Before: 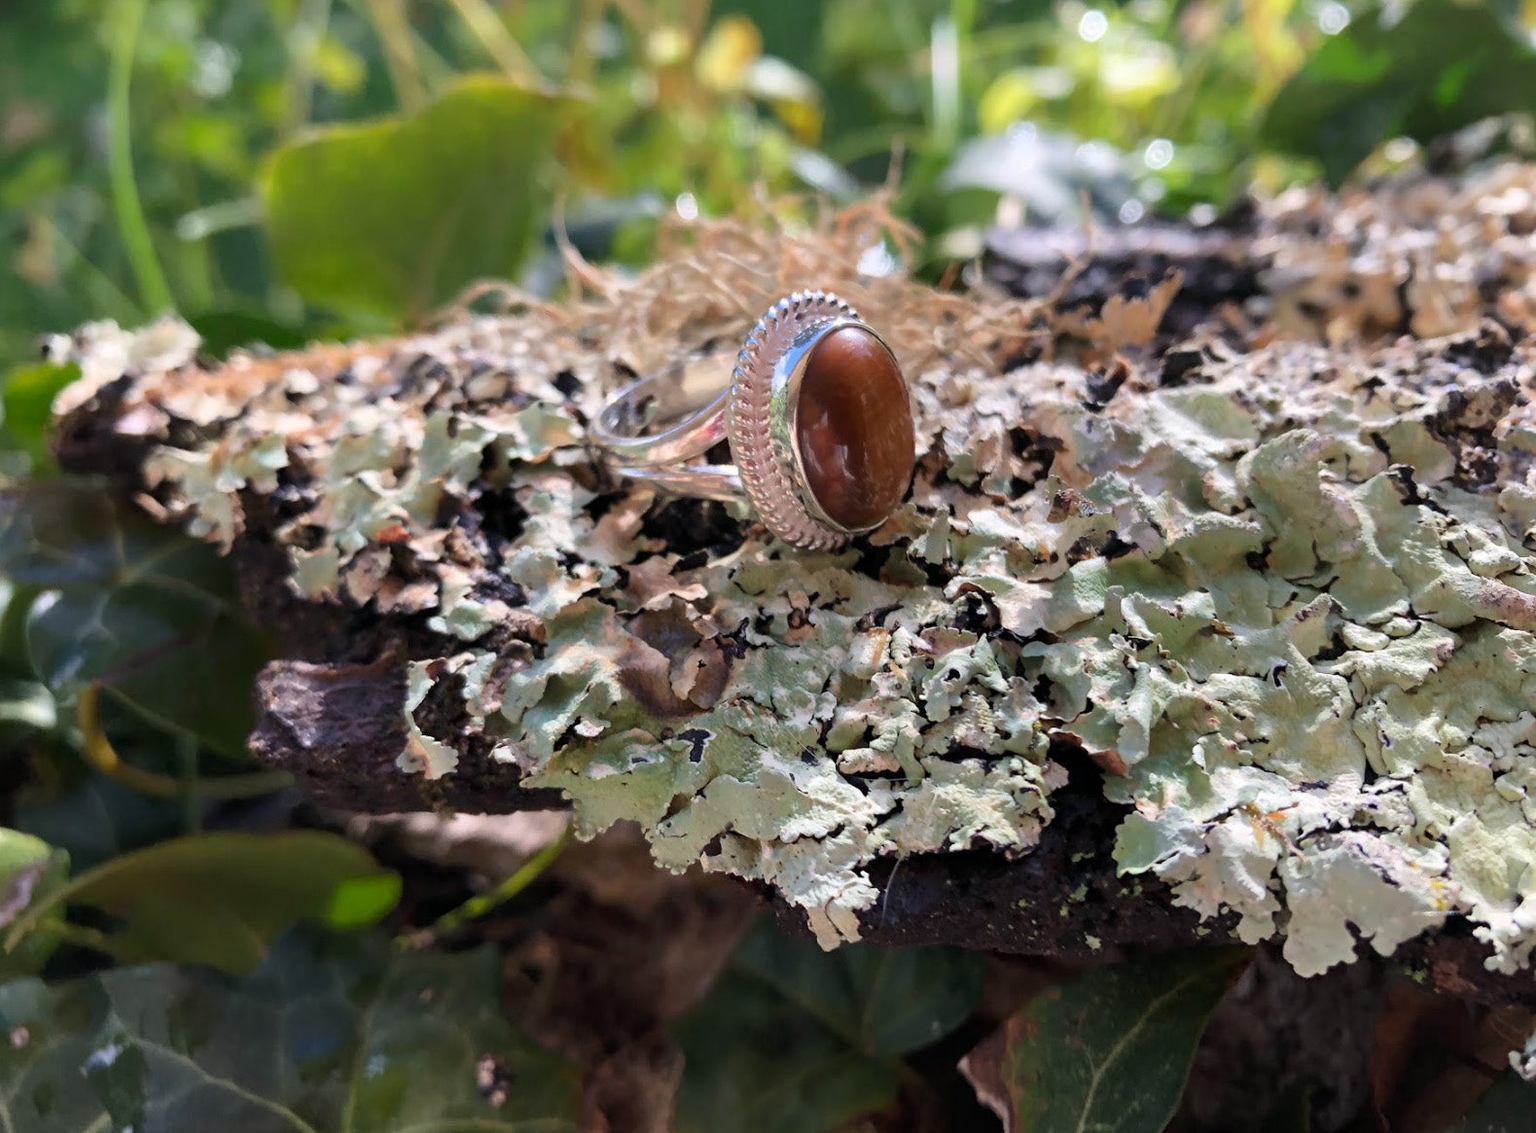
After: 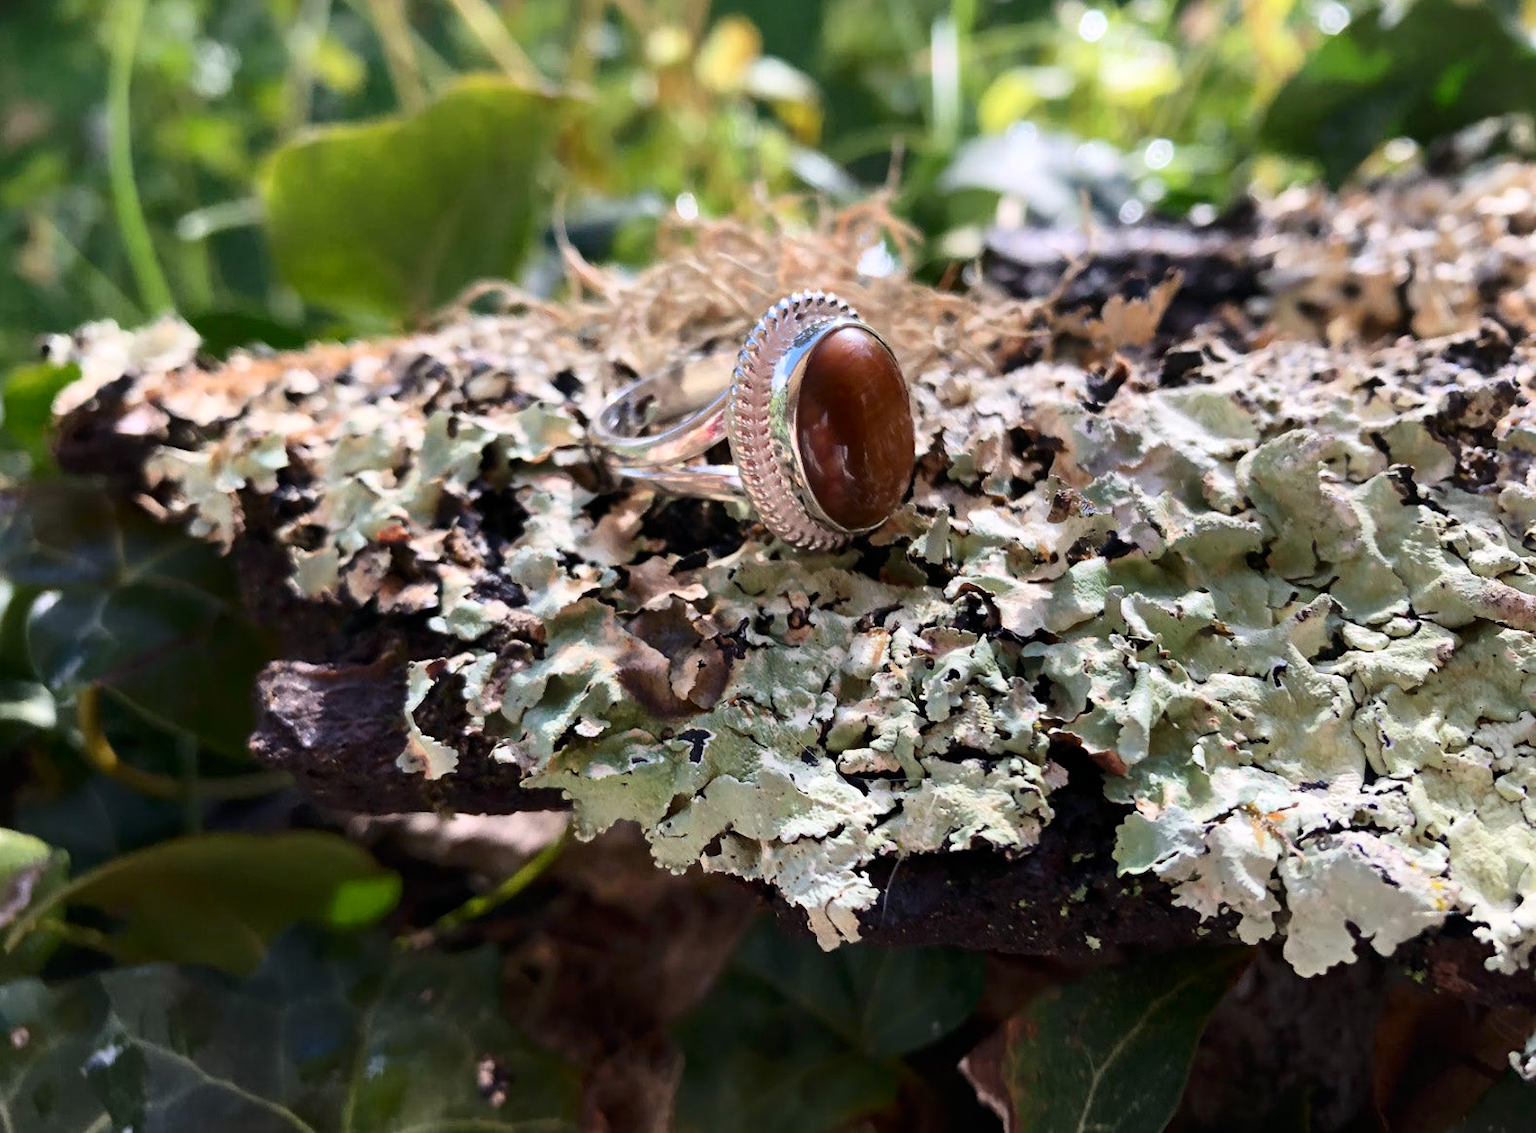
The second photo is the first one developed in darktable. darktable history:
contrast brightness saturation: contrast 0.219
